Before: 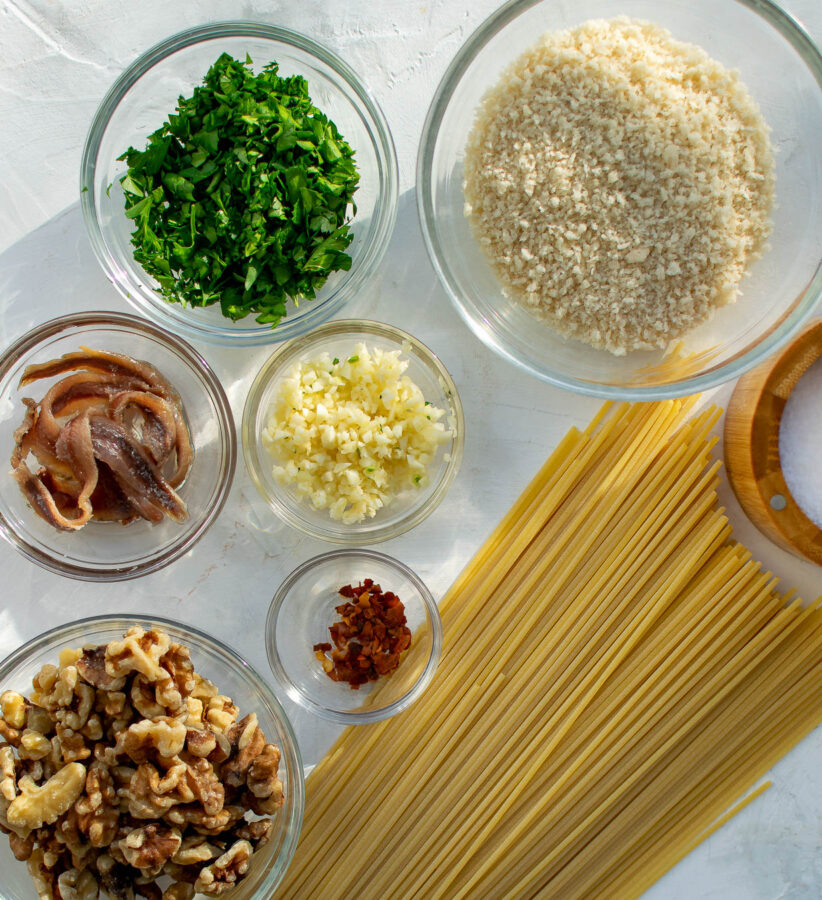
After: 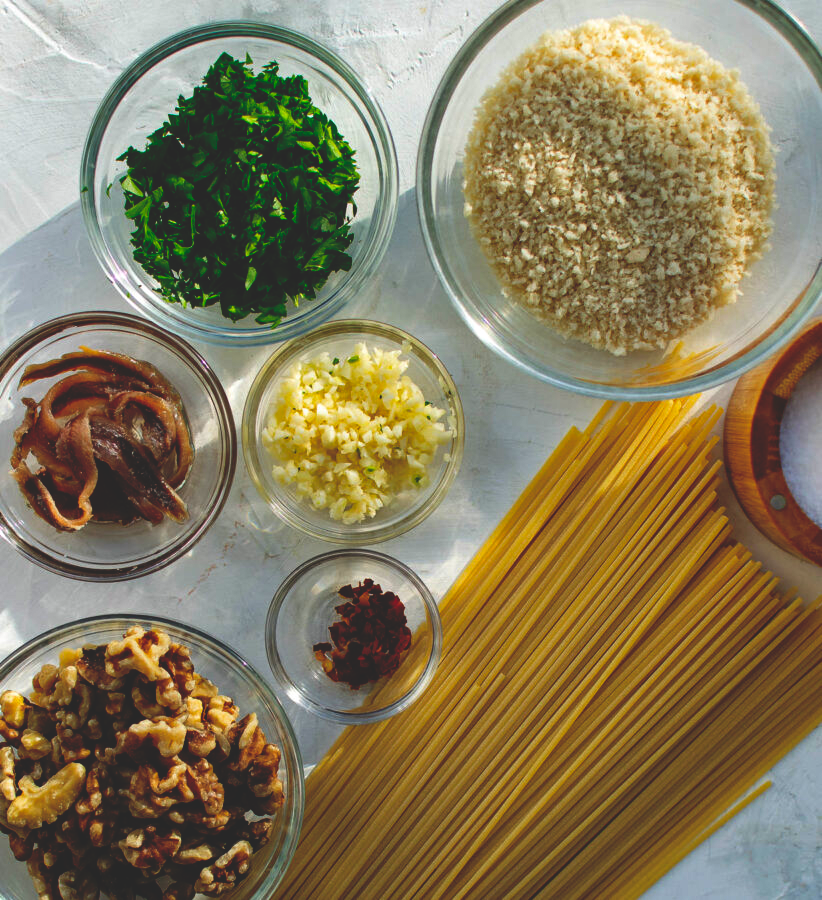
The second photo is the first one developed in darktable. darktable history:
base curve: curves: ch0 [(0, 0.02) (0.083, 0.036) (1, 1)], preserve colors none
exposure: black level correction 0.001, exposure 0.014 EV, compensate highlight preservation false
haze removal: compatibility mode true, adaptive false
